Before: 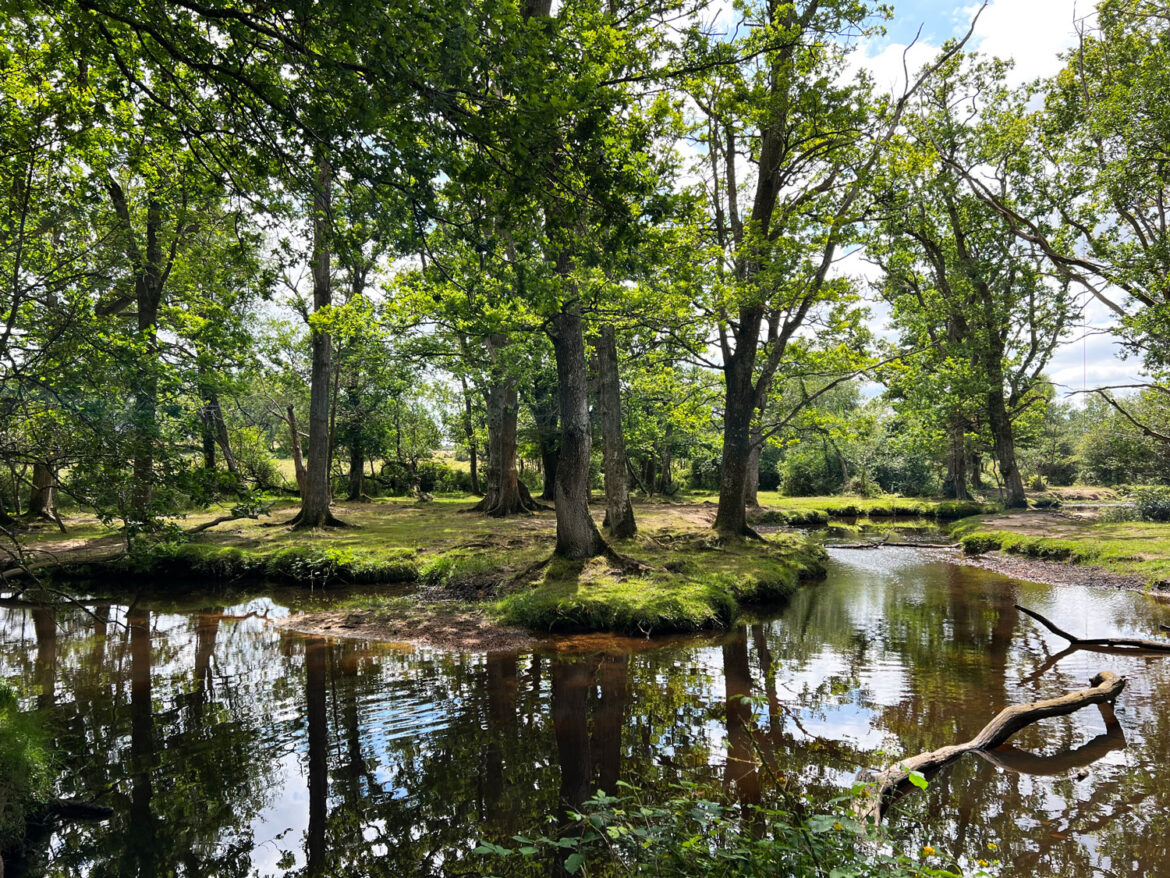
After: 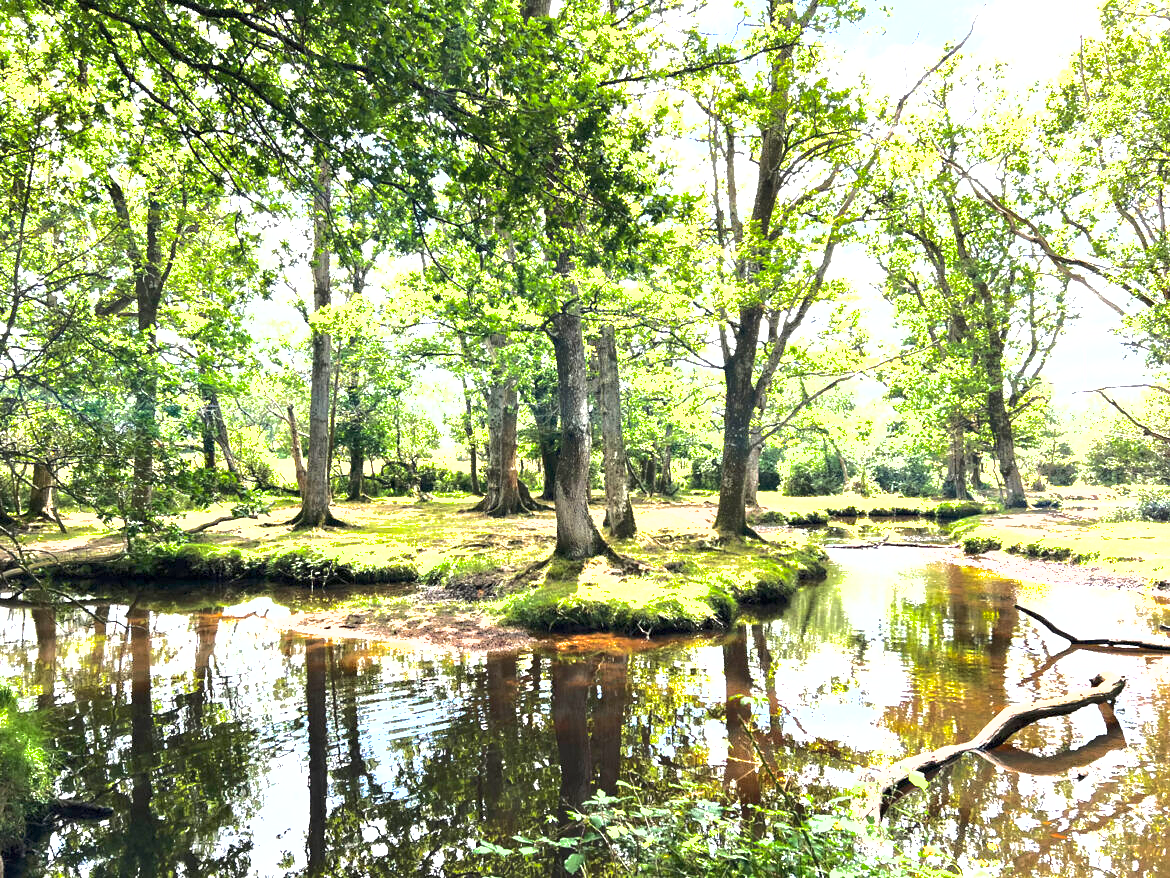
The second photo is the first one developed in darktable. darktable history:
shadows and highlights: shadows 30
tone equalizer: -8 EV 0.001 EV, -7 EV -0.002 EV, -6 EV 0.002 EV, -5 EV -0.03 EV, -4 EV -0.116 EV, -3 EV -0.169 EV, -2 EV 0.24 EV, -1 EV 0.702 EV, +0 EV 0.493 EV
exposure: exposure 2 EV, compensate highlight preservation false
